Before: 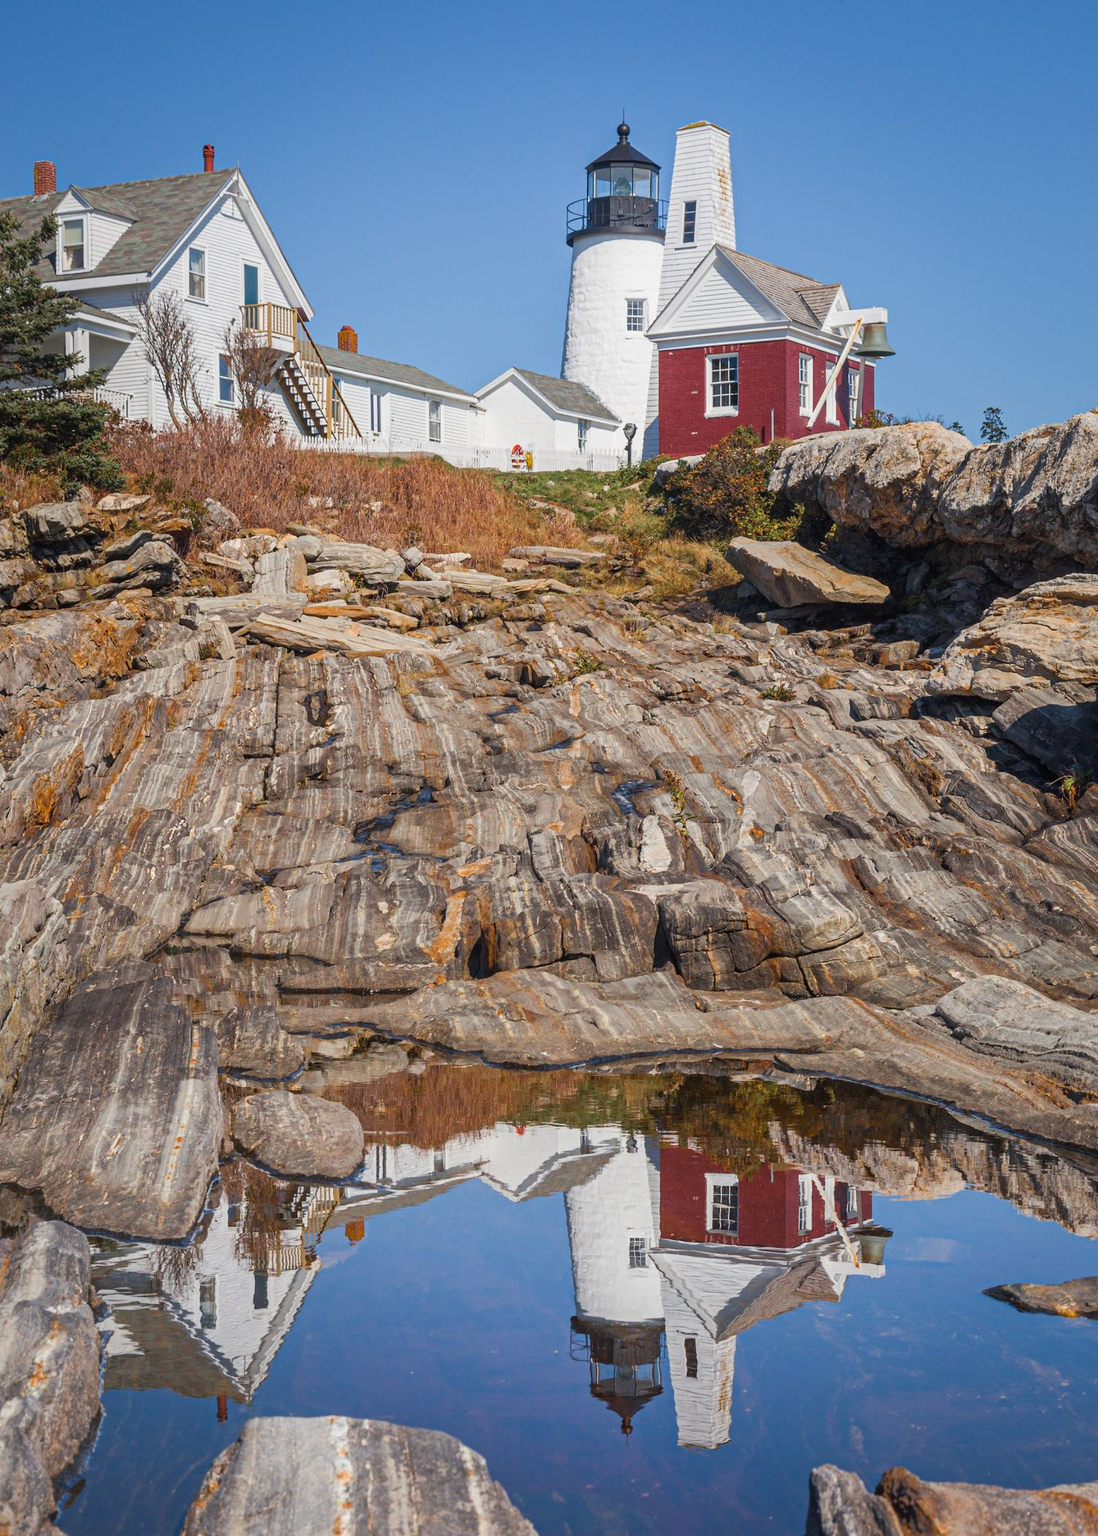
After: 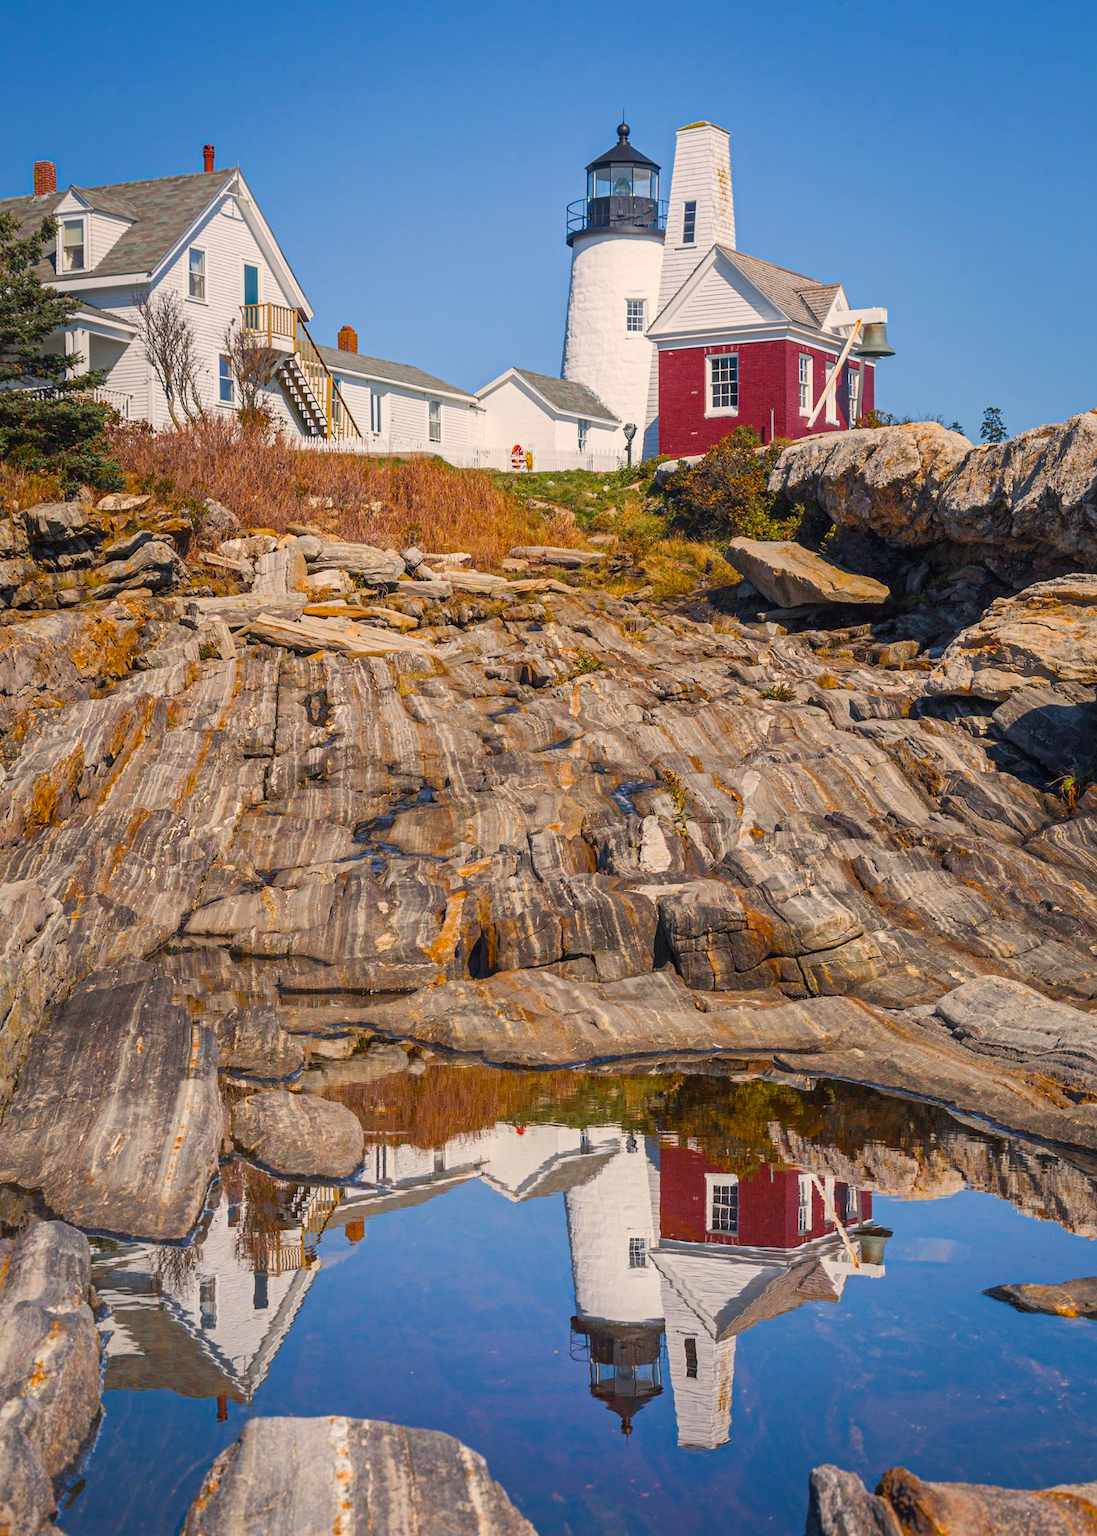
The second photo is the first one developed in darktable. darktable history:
tone equalizer: smoothing diameter 24.79%, edges refinement/feathering 7.28, preserve details guided filter
color balance rgb: highlights gain › chroma 2.839%, highlights gain › hue 60.42°, perceptual saturation grading › global saturation 30.851%
